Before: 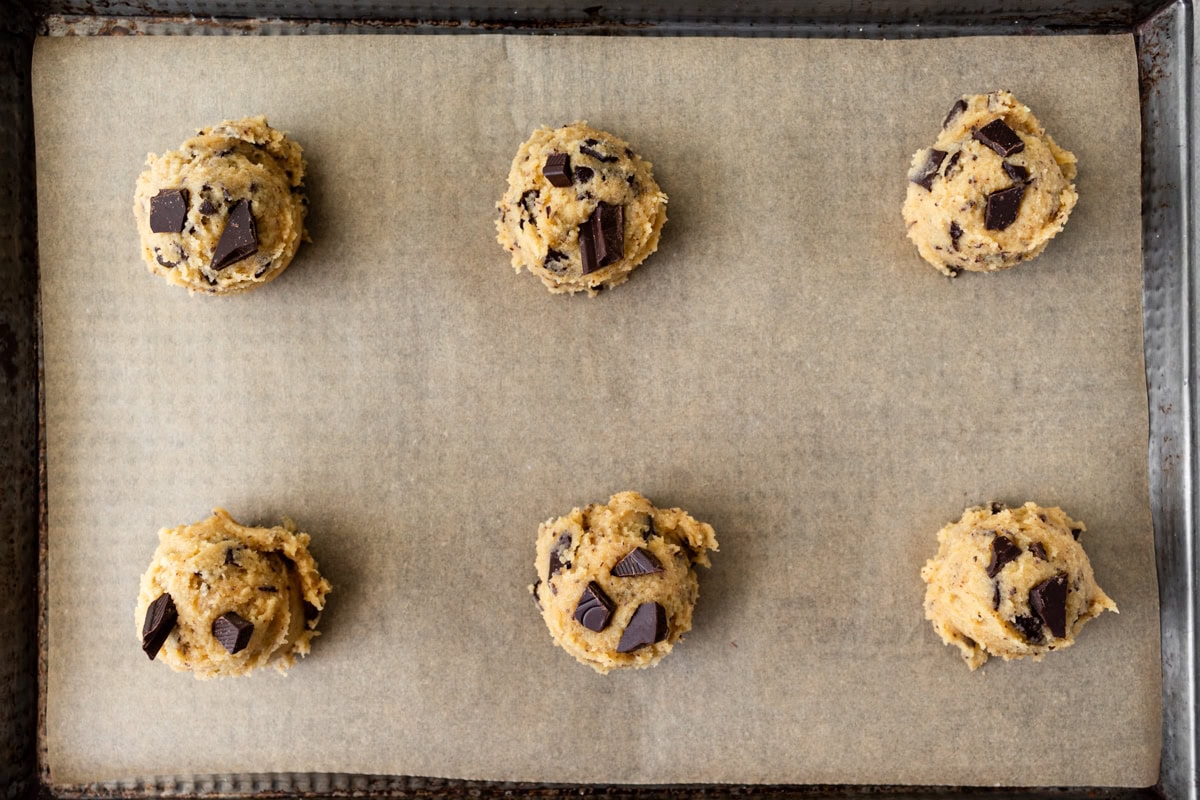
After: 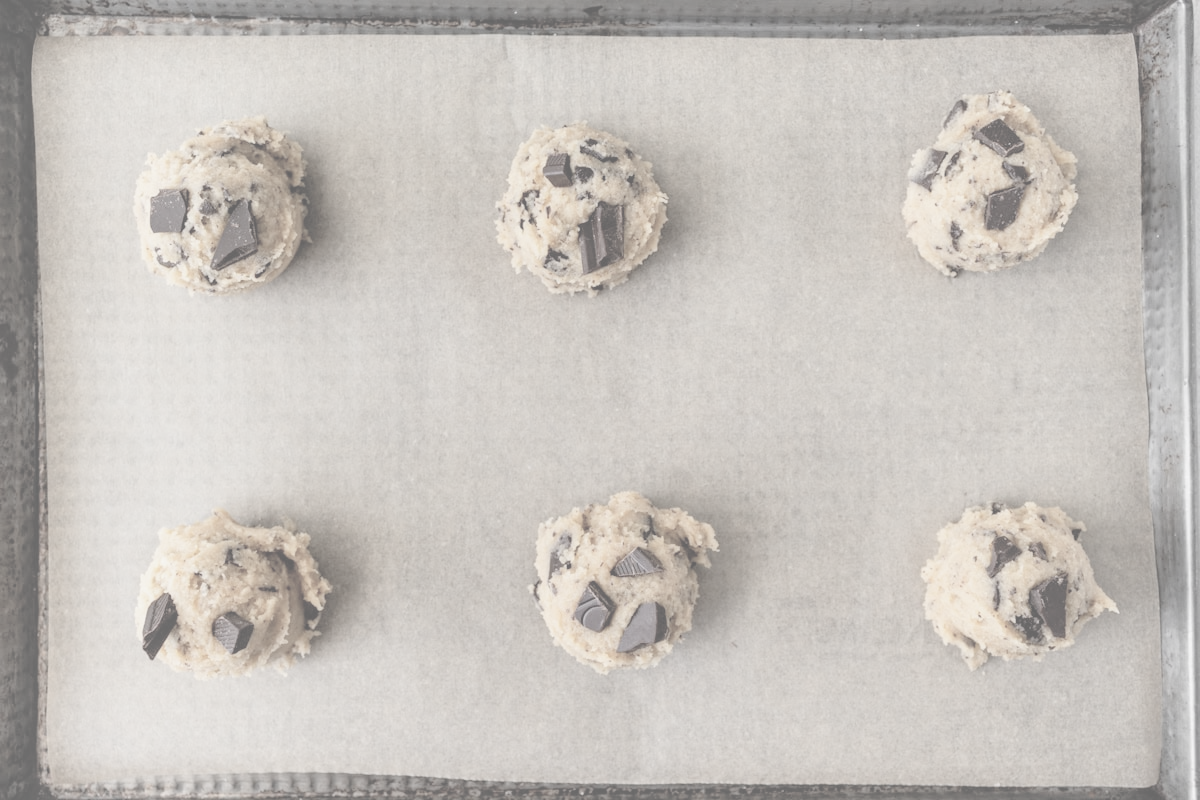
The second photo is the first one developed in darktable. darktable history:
local contrast: detail 130%
contrast brightness saturation: contrast -0.32, brightness 0.75, saturation -0.78
